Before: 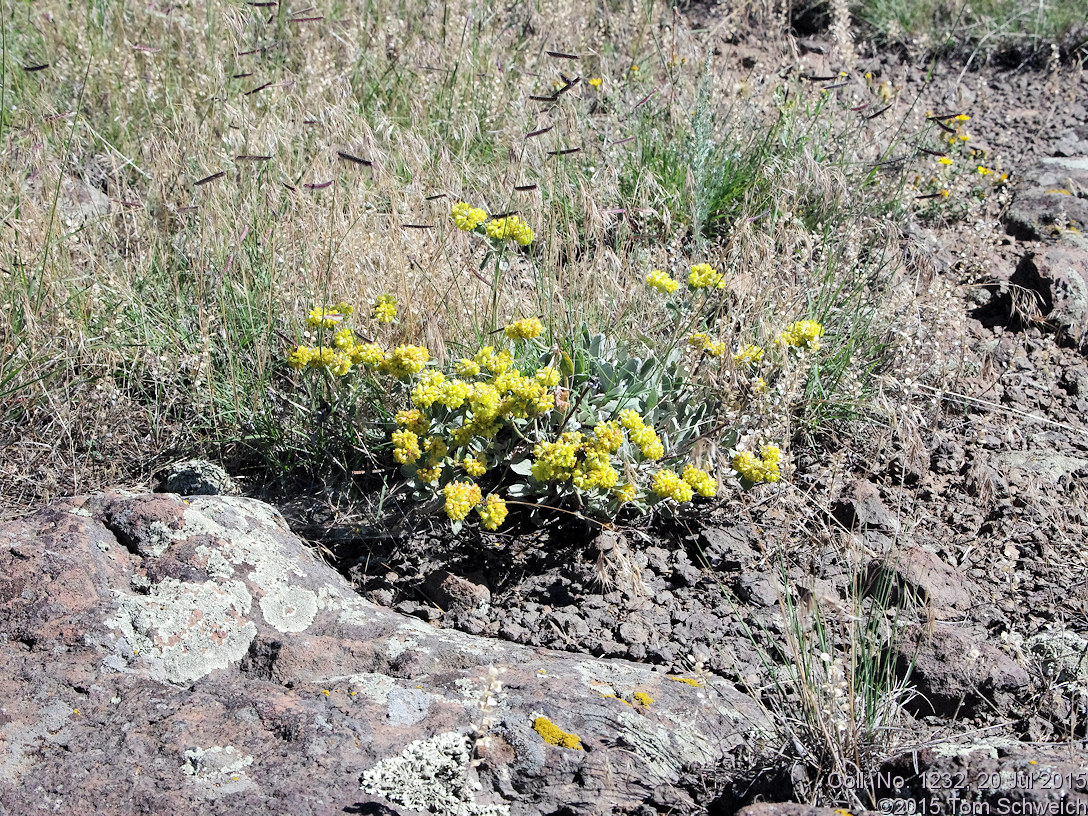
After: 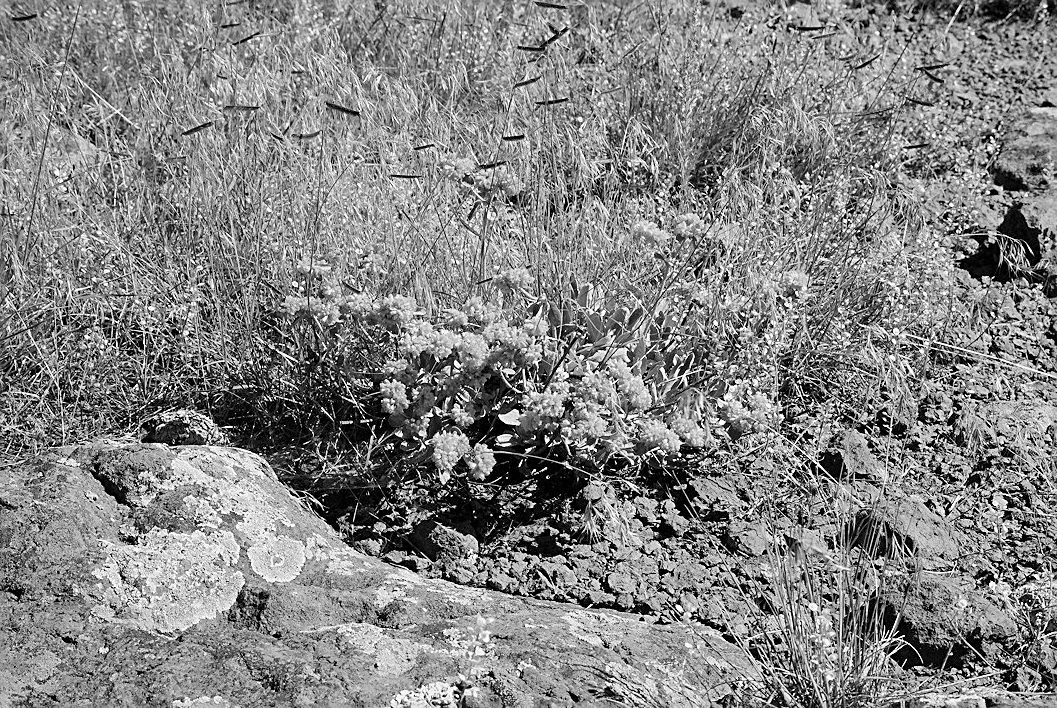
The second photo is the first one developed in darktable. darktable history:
sharpen: amount 0.474
crop: left 1.11%, top 6.133%, right 1.423%, bottom 7.092%
color calibration: output gray [0.267, 0.423, 0.261, 0], illuminant custom, x 0.373, y 0.388, temperature 4243.3 K
color balance rgb: perceptual saturation grading › global saturation 0.631%, perceptual brilliance grading › global brilliance -0.755%, perceptual brilliance grading › highlights -1.643%, perceptual brilliance grading › mid-tones -0.779%, perceptual brilliance grading › shadows -1.189%, global vibrance 15.148%
shadows and highlights: shadows 43.57, white point adjustment -1.6, soften with gaussian
